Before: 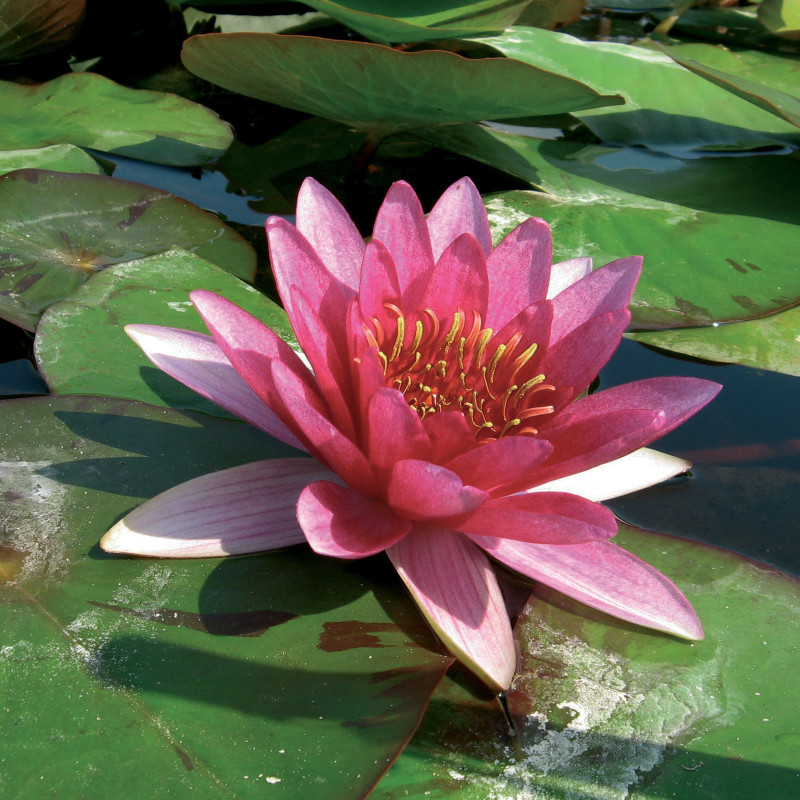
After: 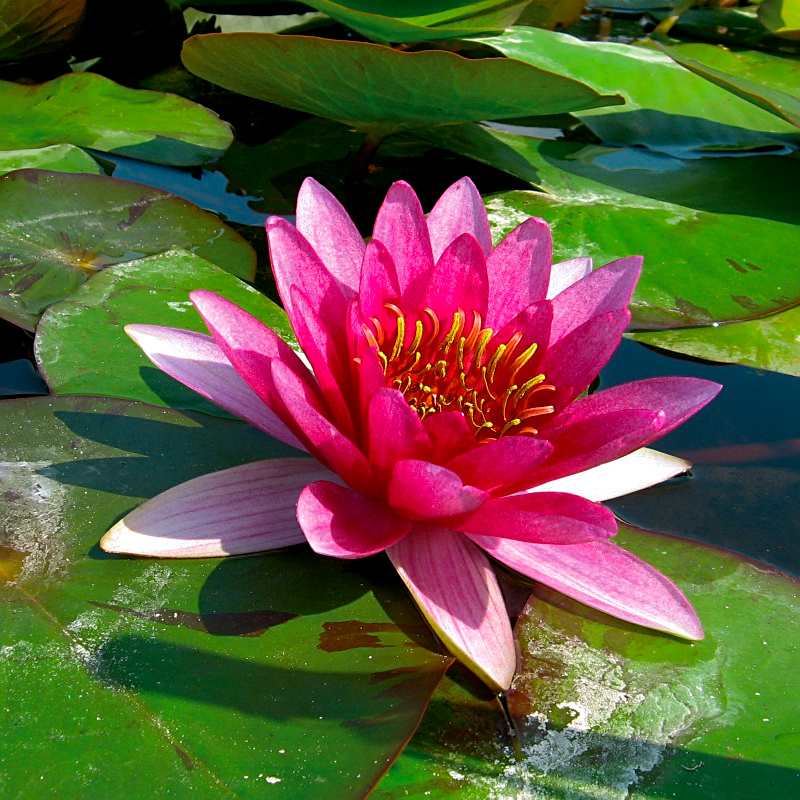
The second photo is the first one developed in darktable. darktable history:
sharpen: on, module defaults
white balance: red 1.004, blue 1.024
color balance rgb: linear chroma grading › global chroma 15%, perceptual saturation grading › global saturation 30%
